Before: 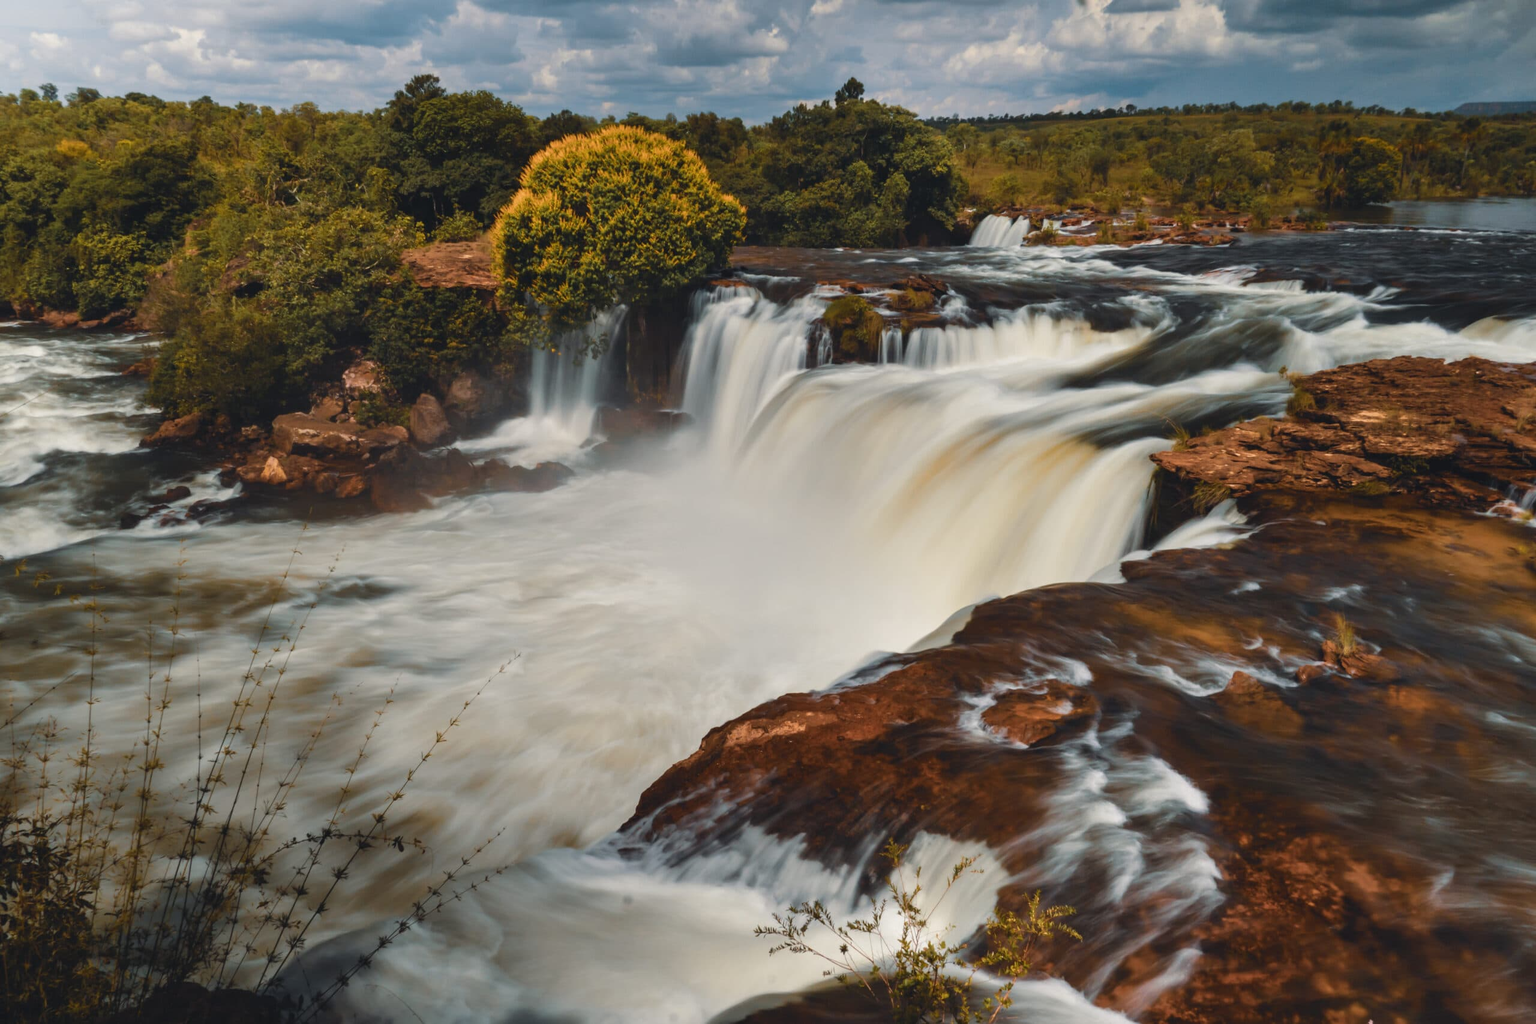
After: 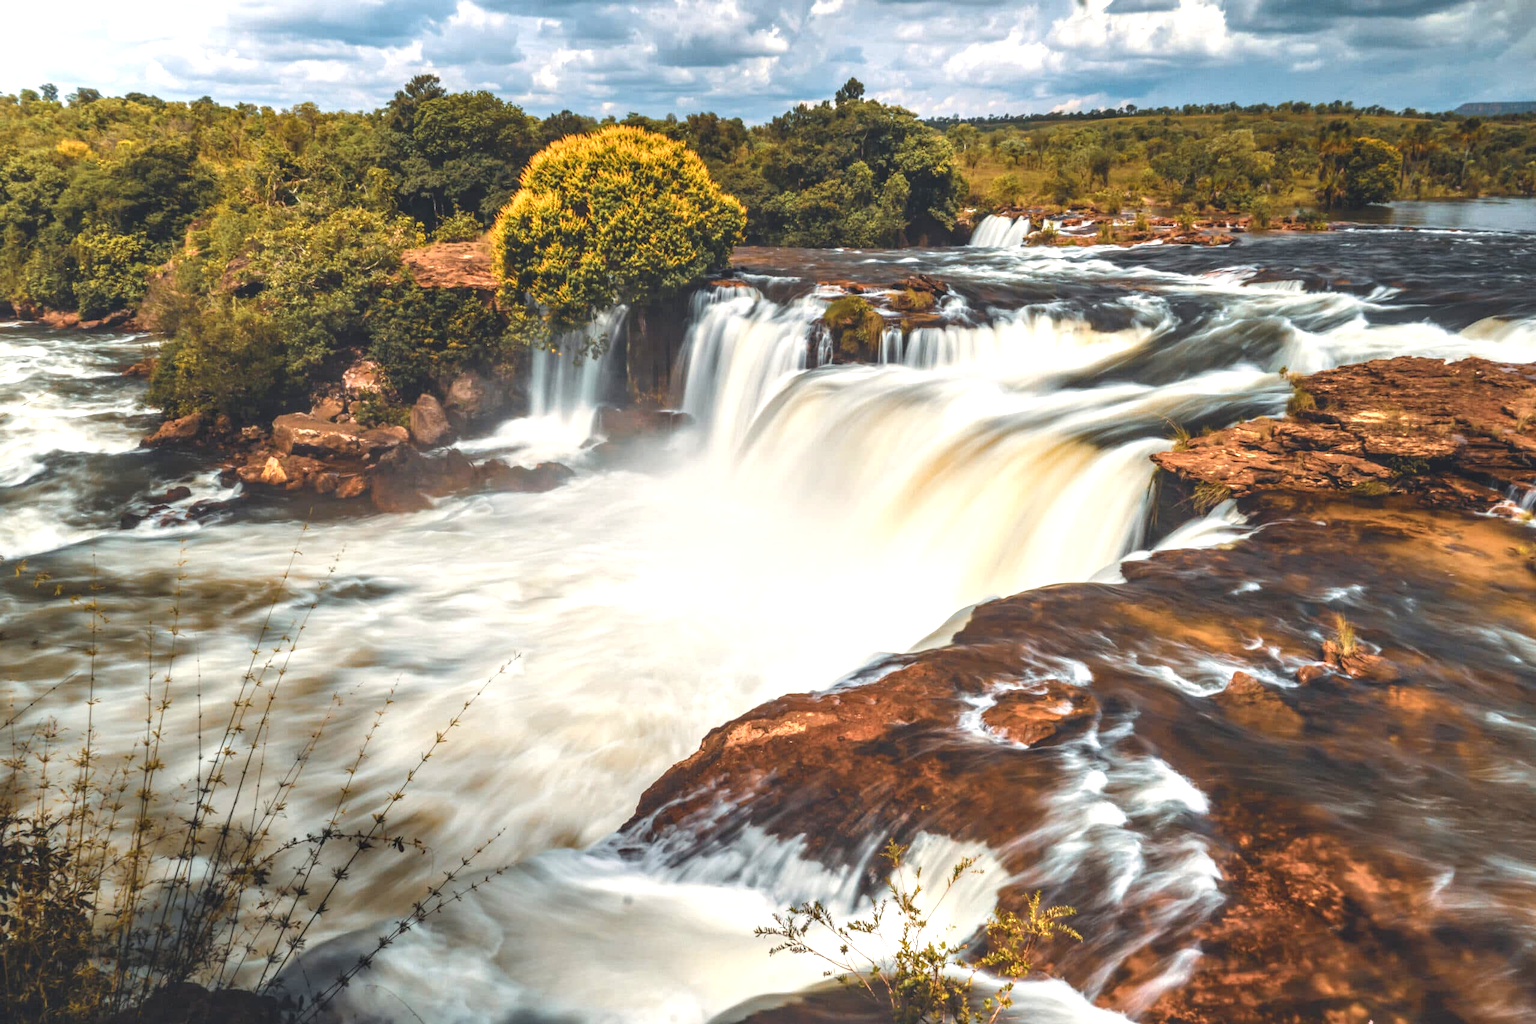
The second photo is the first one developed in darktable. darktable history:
local contrast: highlights 4%, shadows 5%, detail 134%
exposure: black level correction 0, exposure 1.097 EV, compensate highlight preservation false
